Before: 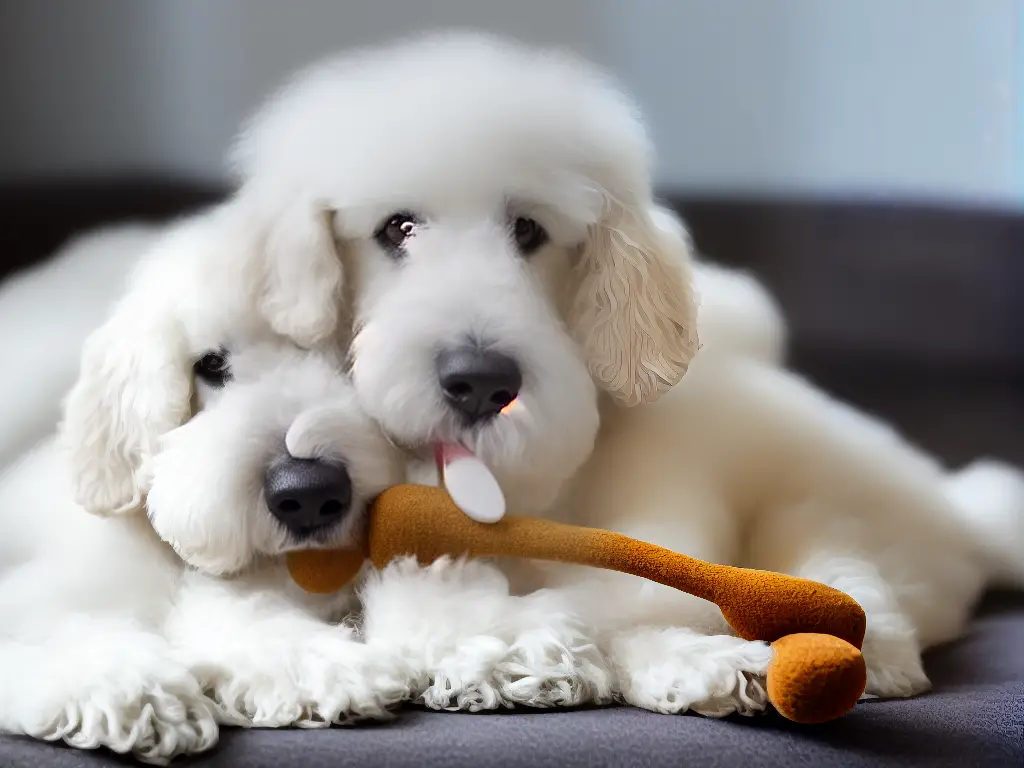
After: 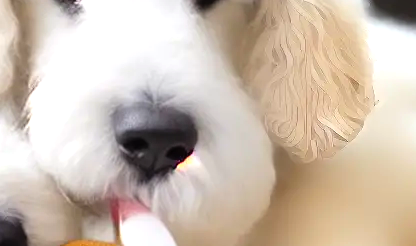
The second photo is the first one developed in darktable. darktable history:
crop: left 31.727%, top 31.842%, right 27.625%, bottom 36.106%
tone equalizer: -8 EV -0.784 EV, -7 EV -0.724 EV, -6 EV -0.601 EV, -5 EV -0.412 EV, -3 EV 0.378 EV, -2 EV 0.6 EV, -1 EV 0.698 EV, +0 EV 0.735 EV
contrast brightness saturation: contrast 0.072, brightness 0.083, saturation 0.185
